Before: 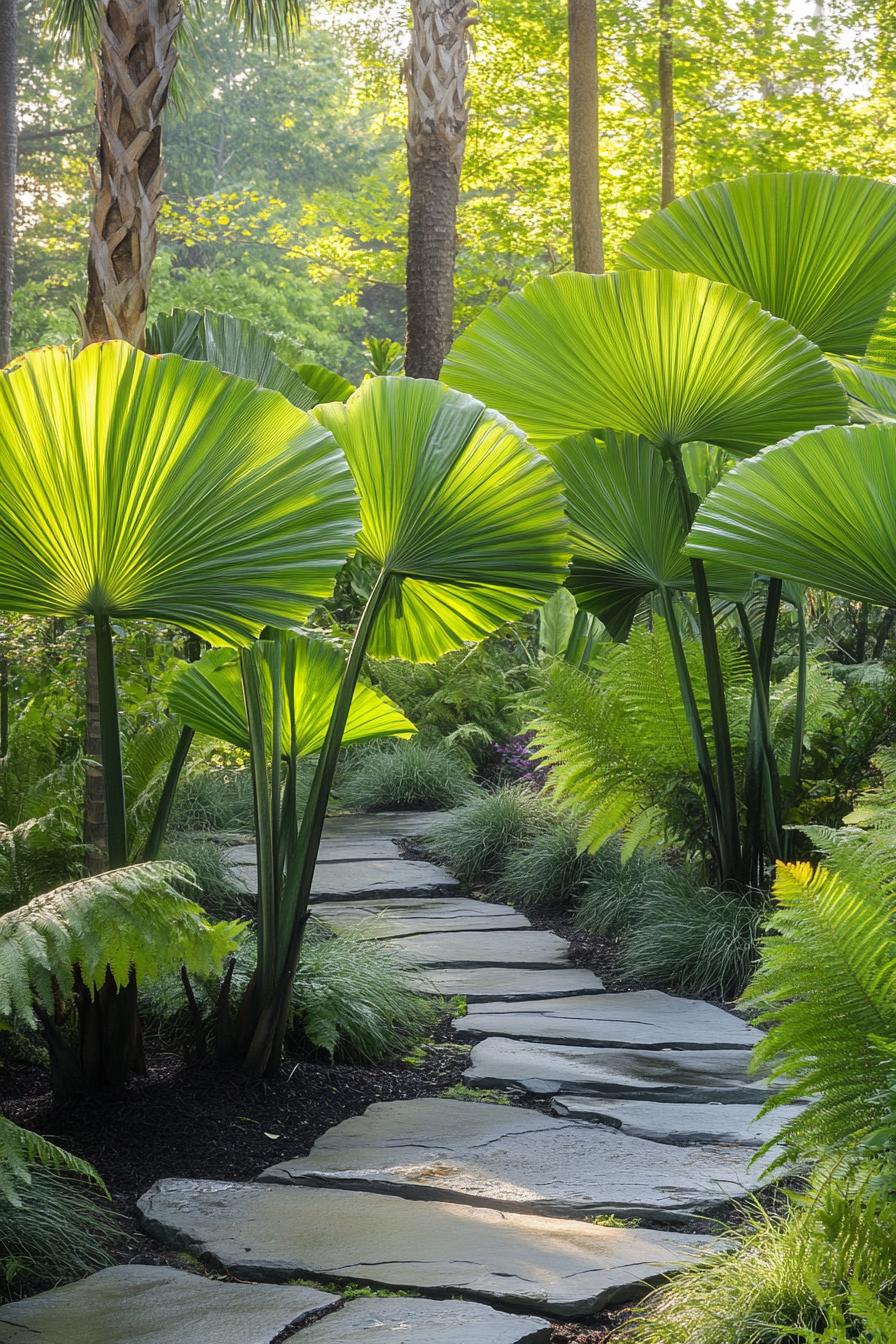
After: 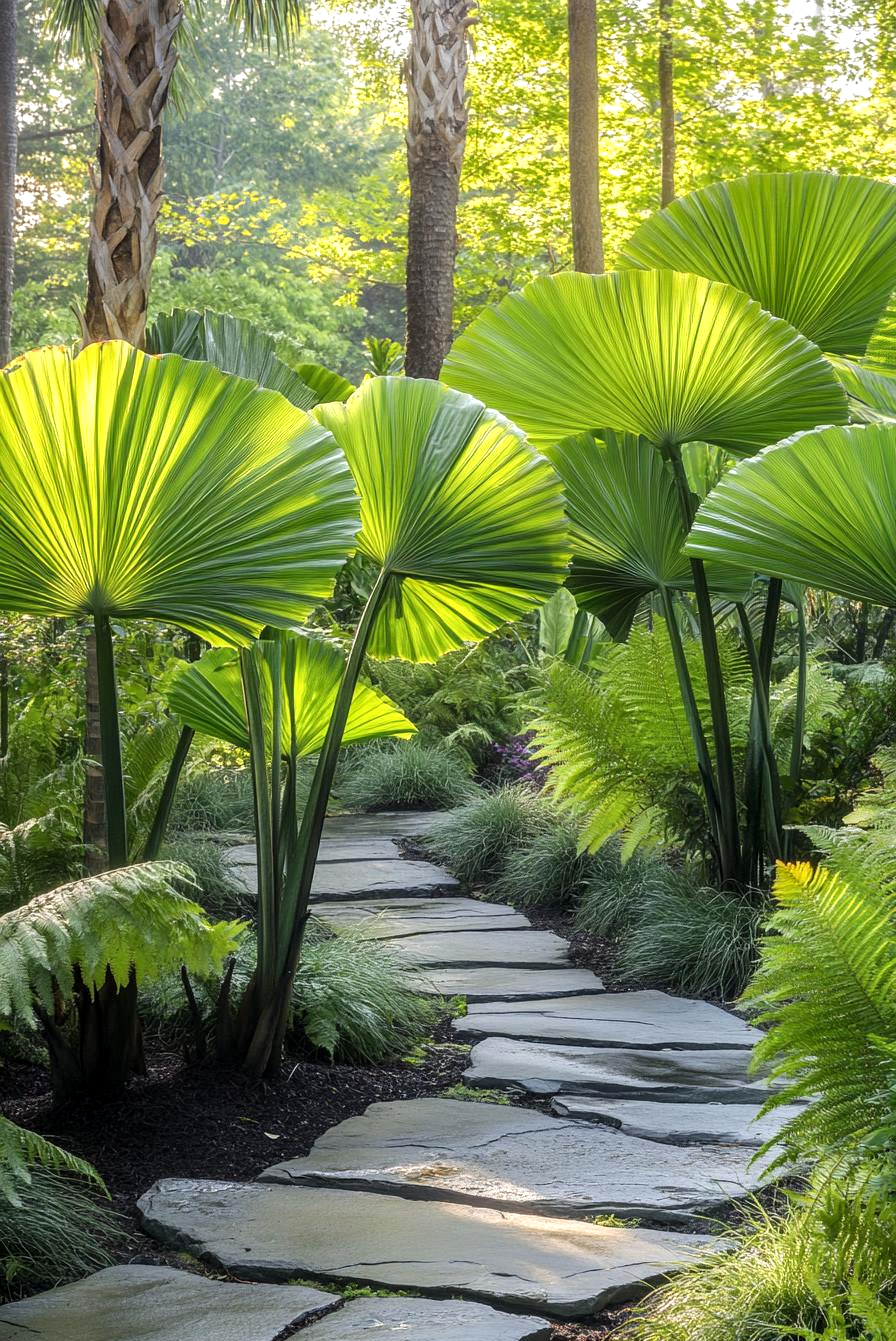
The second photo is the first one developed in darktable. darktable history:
crop: top 0.05%, bottom 0.098%
exposure: exposure 0.207 EV, compensate highlight preservation false
local contrast: on, module defaults
